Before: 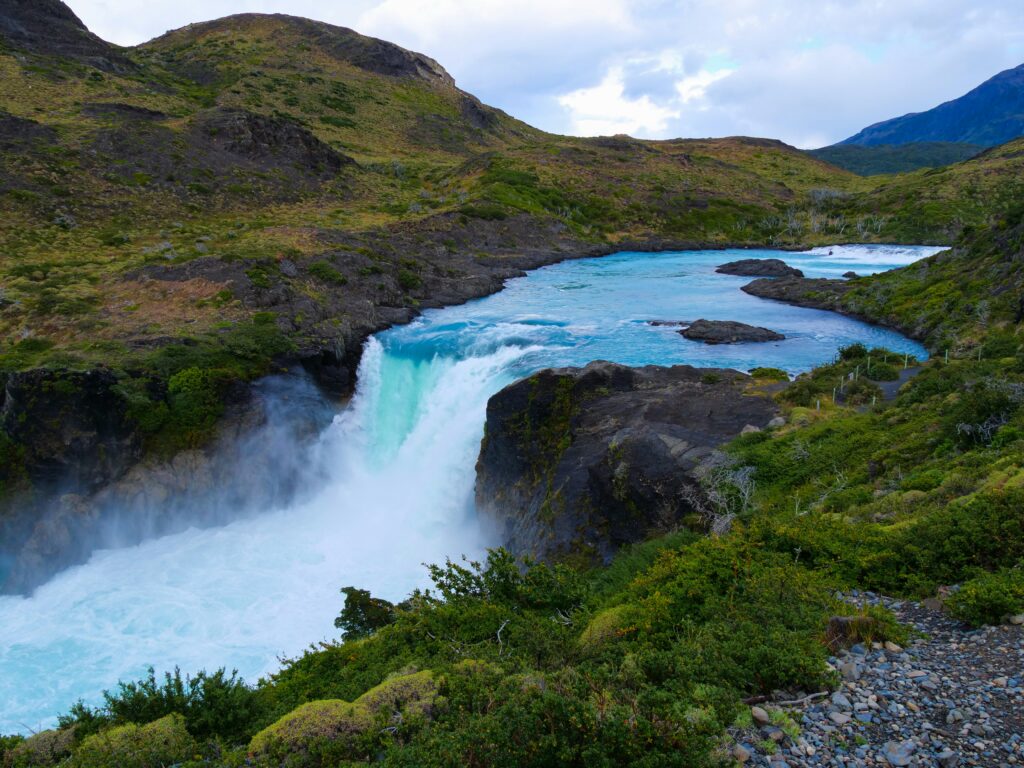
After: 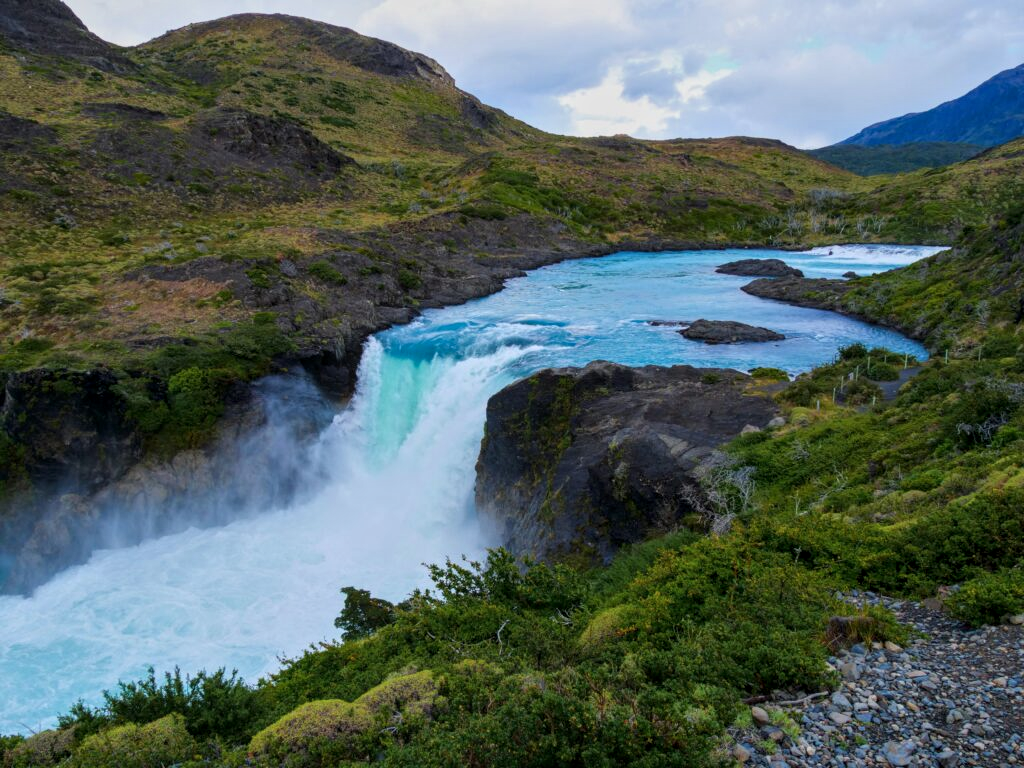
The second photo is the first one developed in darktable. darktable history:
local contrast: on, module defaults
tone equalizer: -8 EV -0.002 EV, -7 EV 0.005 EV, -6 EV -0.009 EV, -5 EV 0.011 EV, -4 EV -0.012 EV, -3 EV 0.007 EV, -2 EV -0.062 EV, -1 EV -0.293 EV, +0 EV -0.582 EV, smoothing diameter 2%, edges refinement/feathering 20, mask exposure compensation -1.57 EV, filter diffusion 5
